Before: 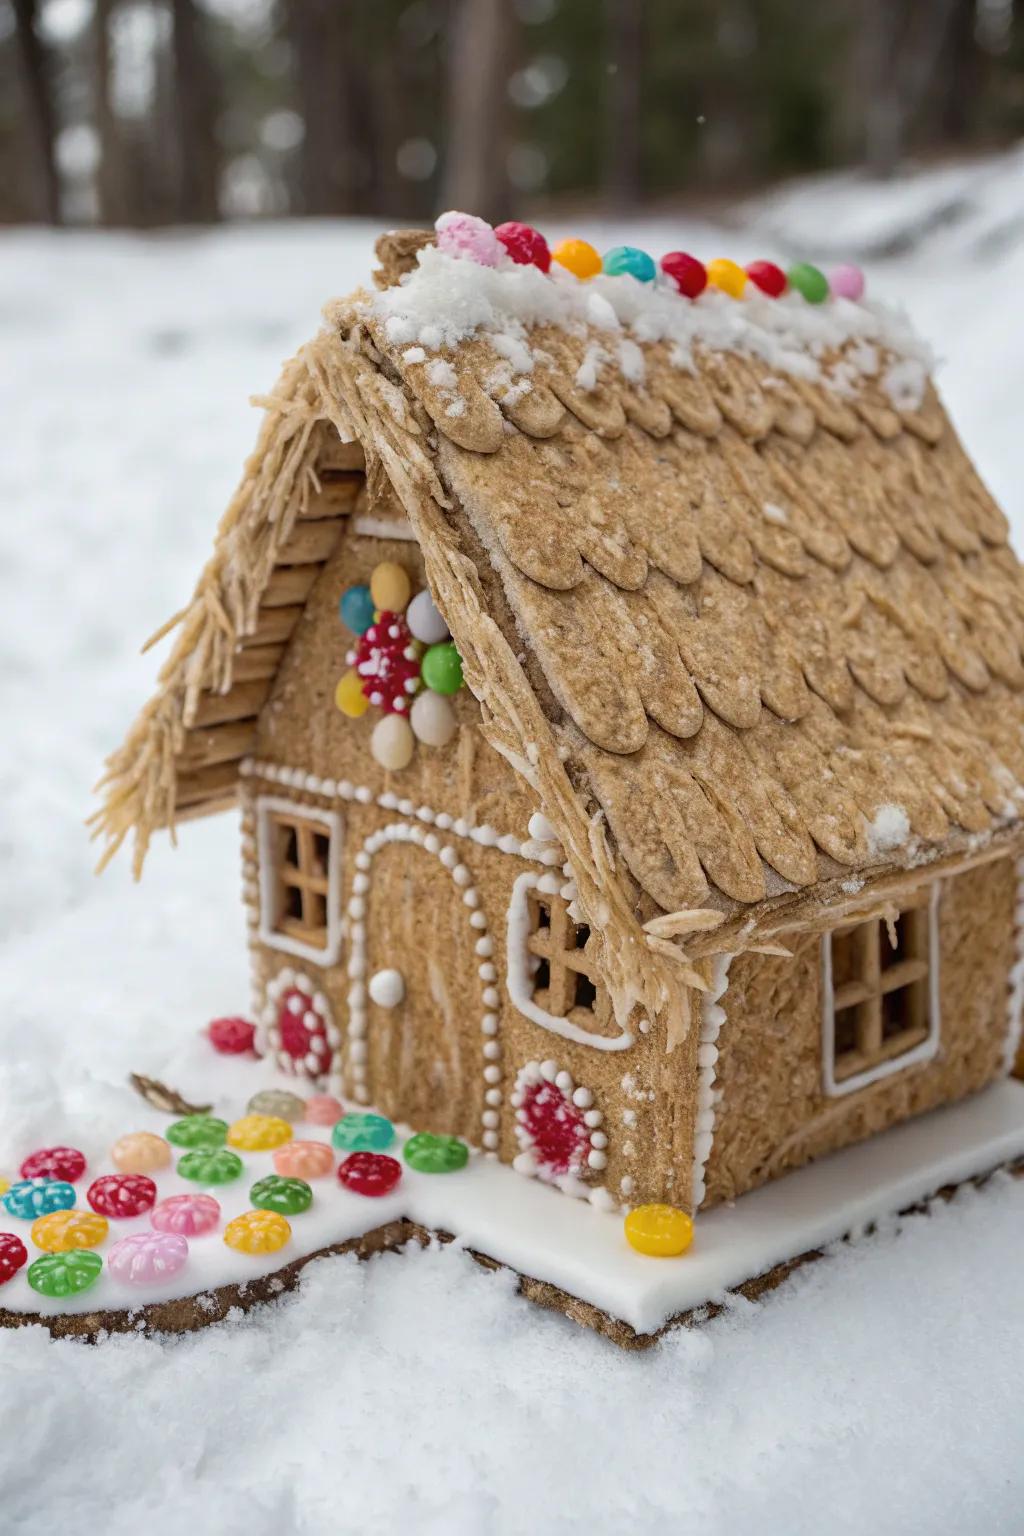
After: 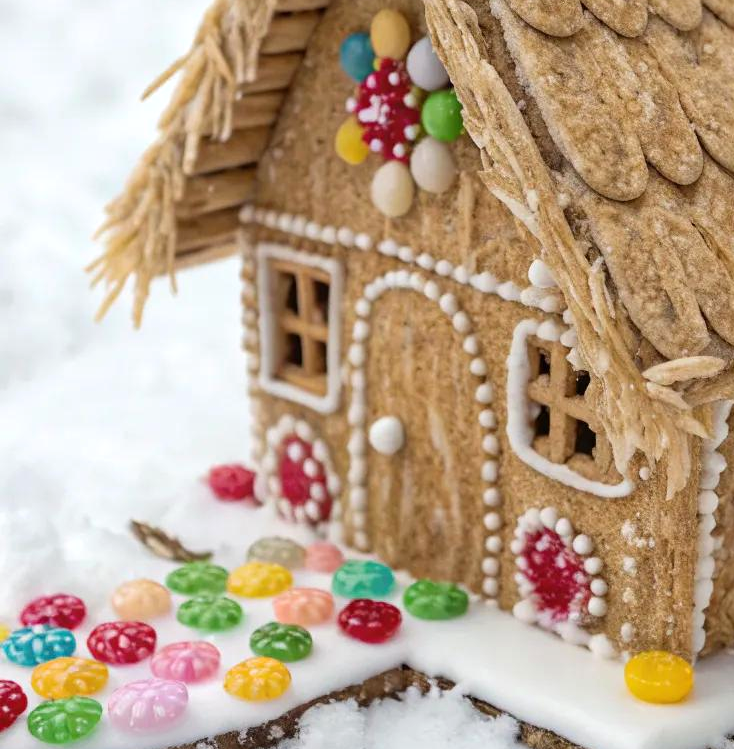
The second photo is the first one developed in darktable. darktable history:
color balance rgb: perceptual saturation grading › global saturation 0.554%, global vibrance 10.801%
exposure: exposure 0.204 EV, compensate exposure bias true, compensate highlight preservation false
crop: top 36.04%, right 28.265%, bottom 15.16%
